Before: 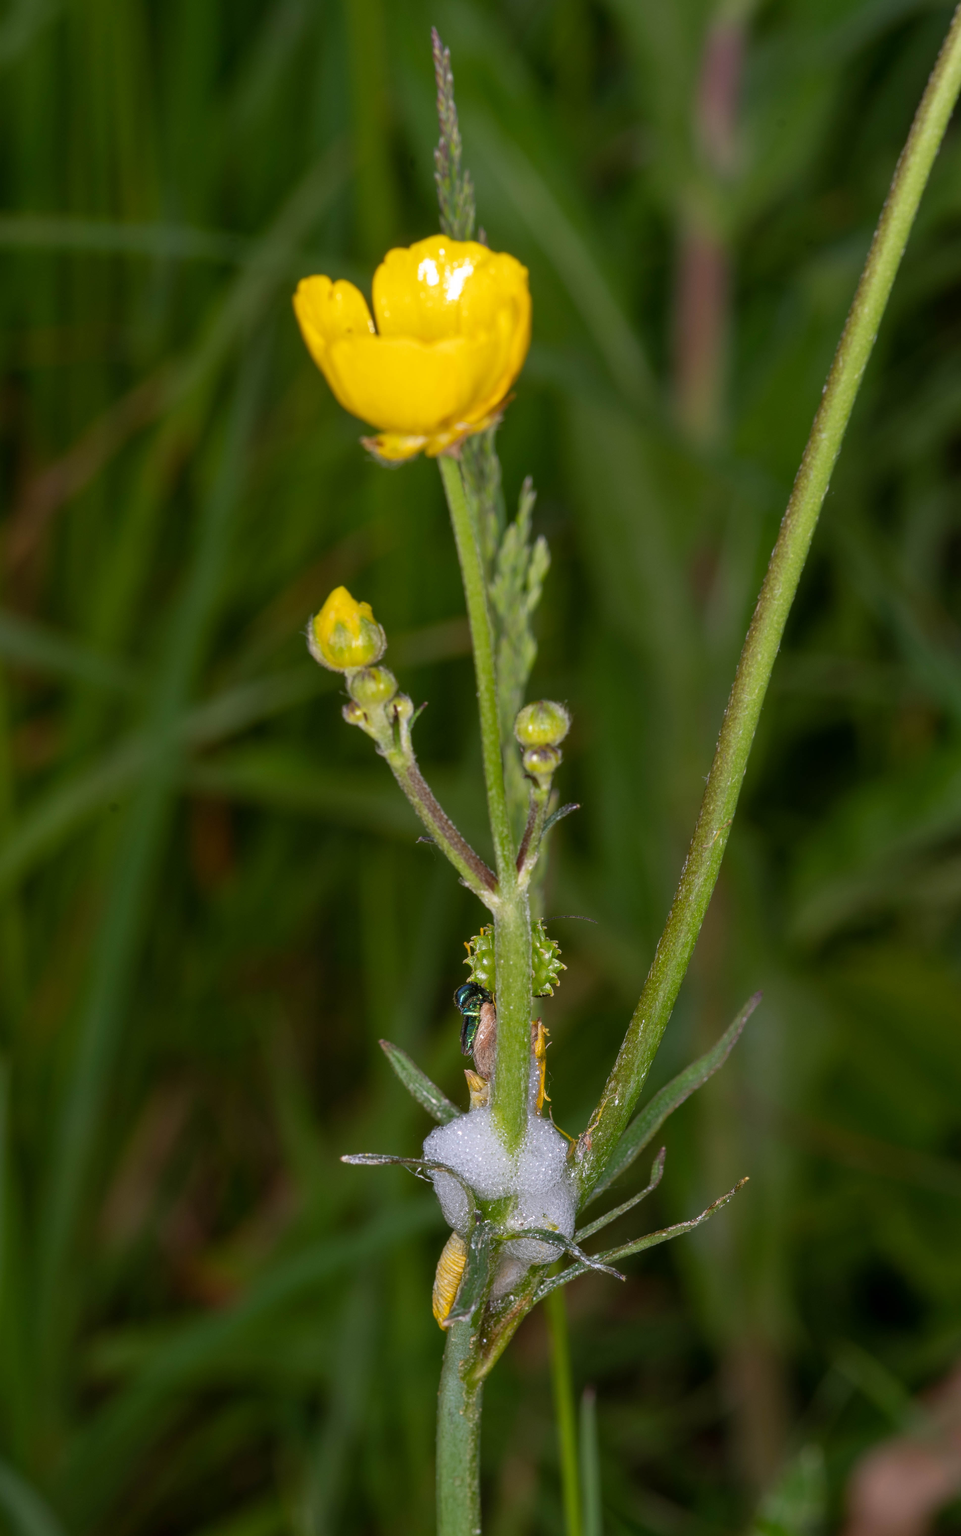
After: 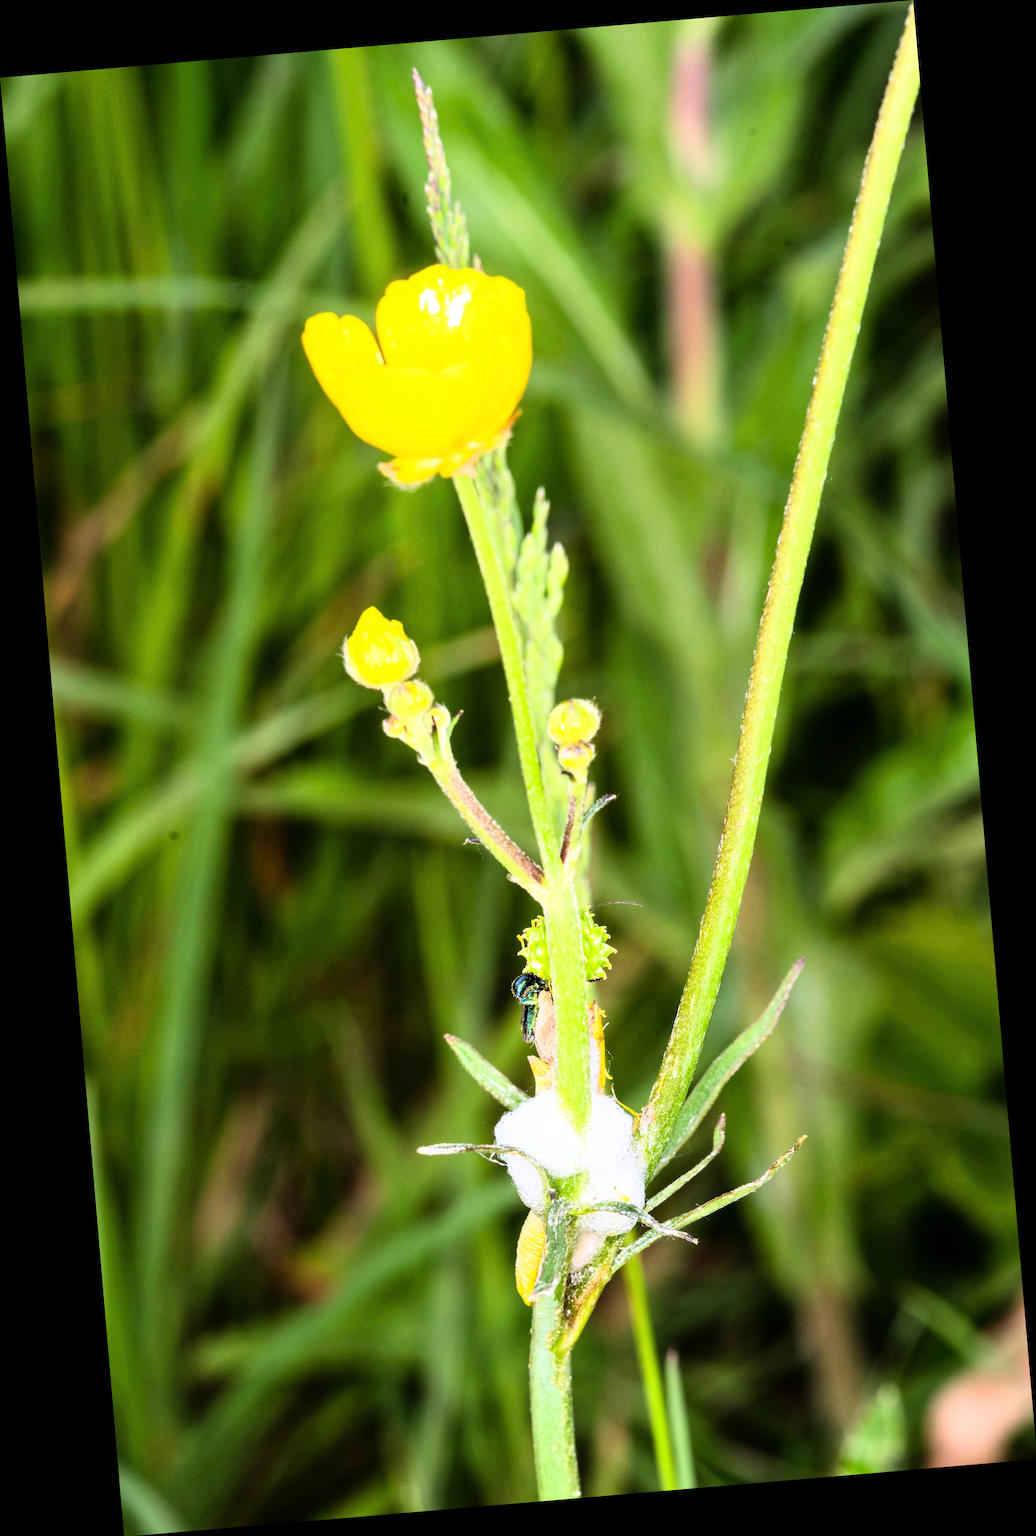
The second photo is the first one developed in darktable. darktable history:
rgb curve: curves: ch0 [(0, 0) (0.21, 0.15) (0.24, 0.21) (0.5, 0.75) (0.75, 0.96) (0.89, 0.99) (1, 1)]; ch1 [(0, 0.02) (0.21, 0.13) (0.25, 0.2) (0.5, 0.67) (0.75, 0.9) (0.89, 0.97) (1, 1)]; ch2 [(0, 0.02) (0.21, 0.13) (0.25, 0.2) (0.5, 0.67) (0.75, 0.9) (0.89, 0.97) (1, 1)], compensate middle gray true
rotate and perspective: rotation -4.86°, automatic cropping off
exposure: black level correction 0, exposure 1 EV, compensate highlight preservation false
